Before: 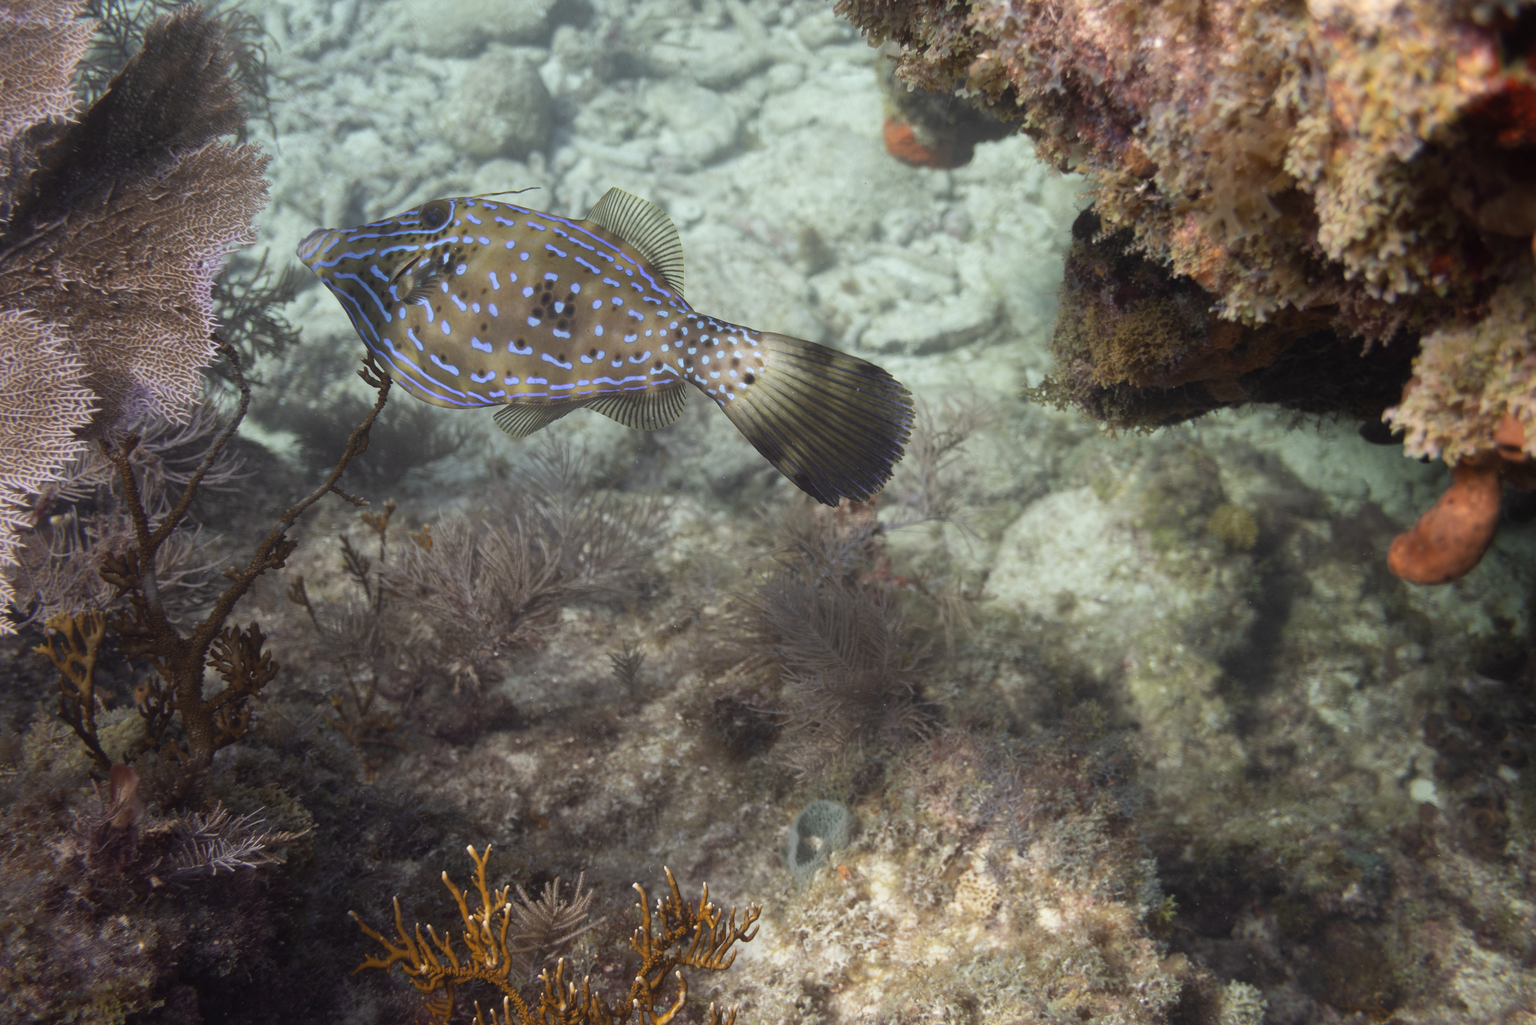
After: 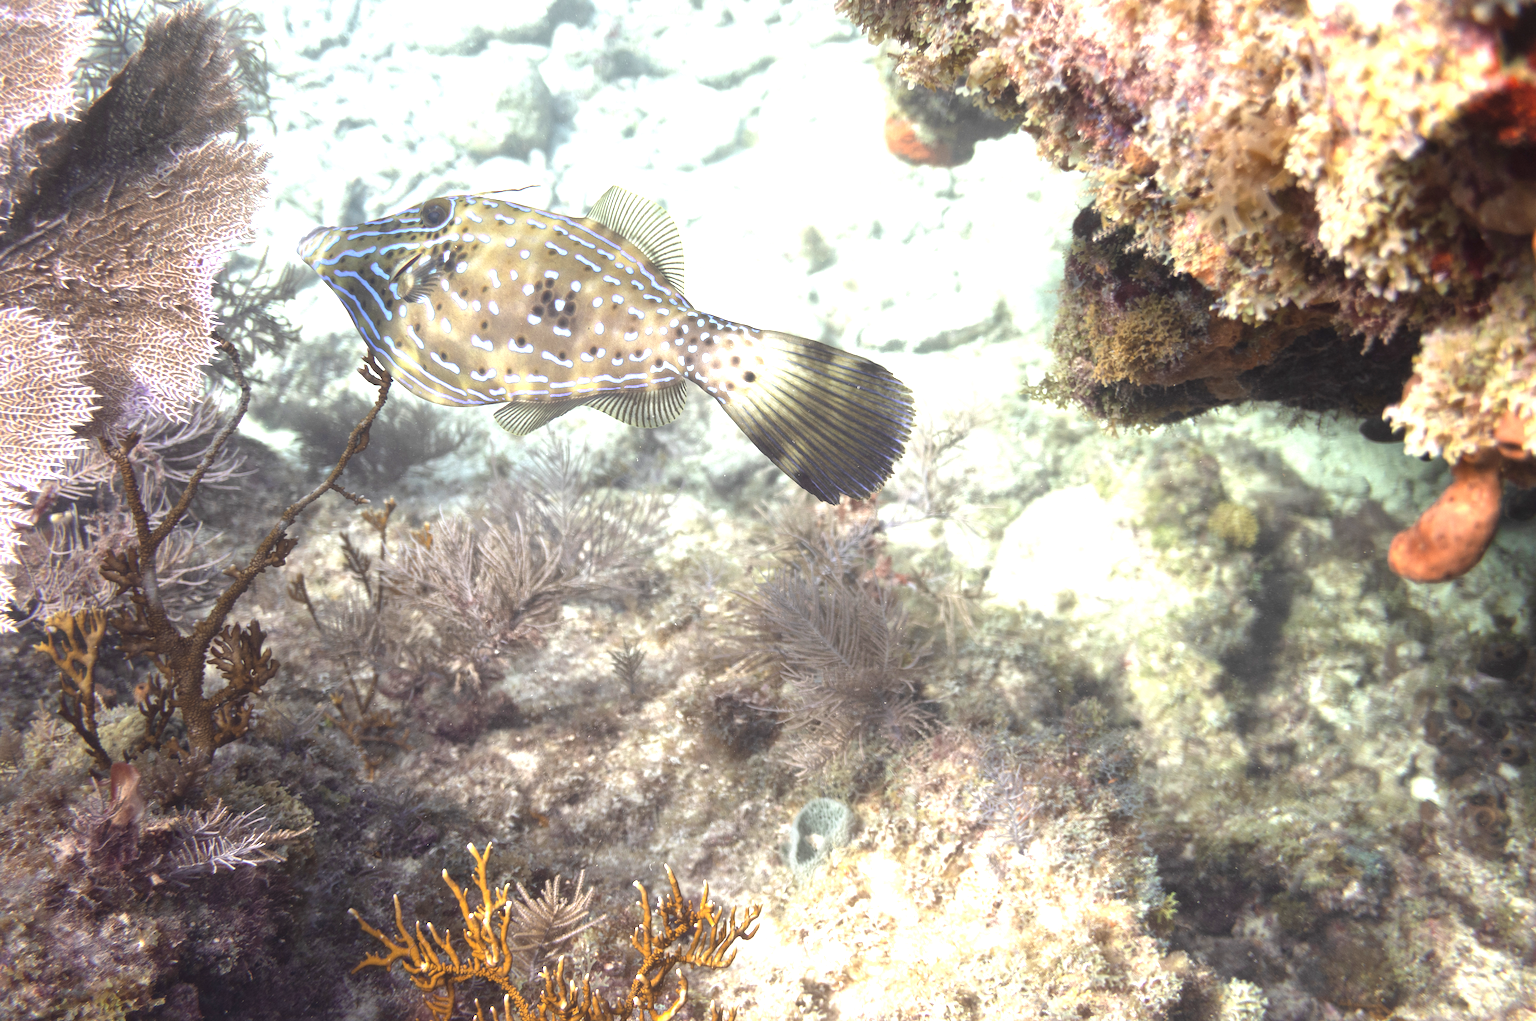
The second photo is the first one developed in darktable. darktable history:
exposure: black level correction 0, exposure 1.743 EV, compensate exposure bias true, compensate highlight preservation false
crop: top 0.236%, bottom 0.14%
local contrast: mode bilateral grid, contrast 20, coarseness 50, detail 120%, midtone range 0.2
